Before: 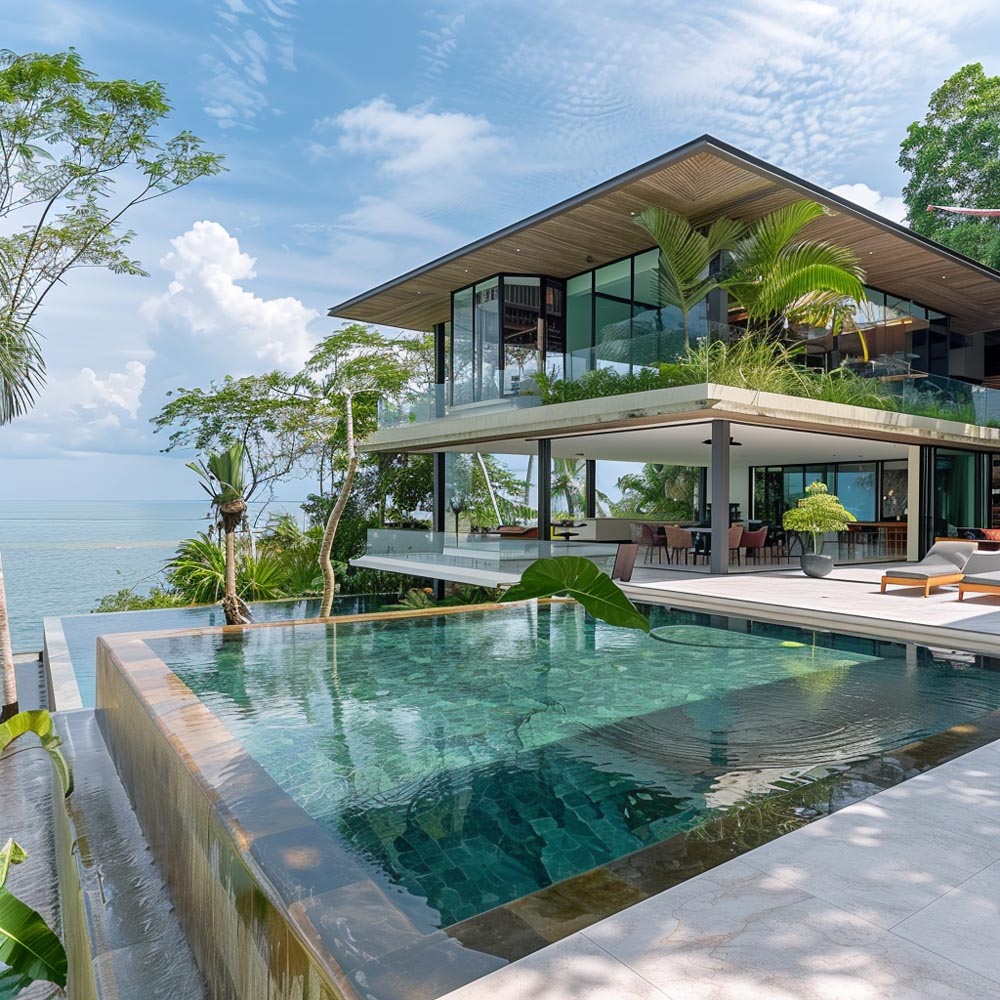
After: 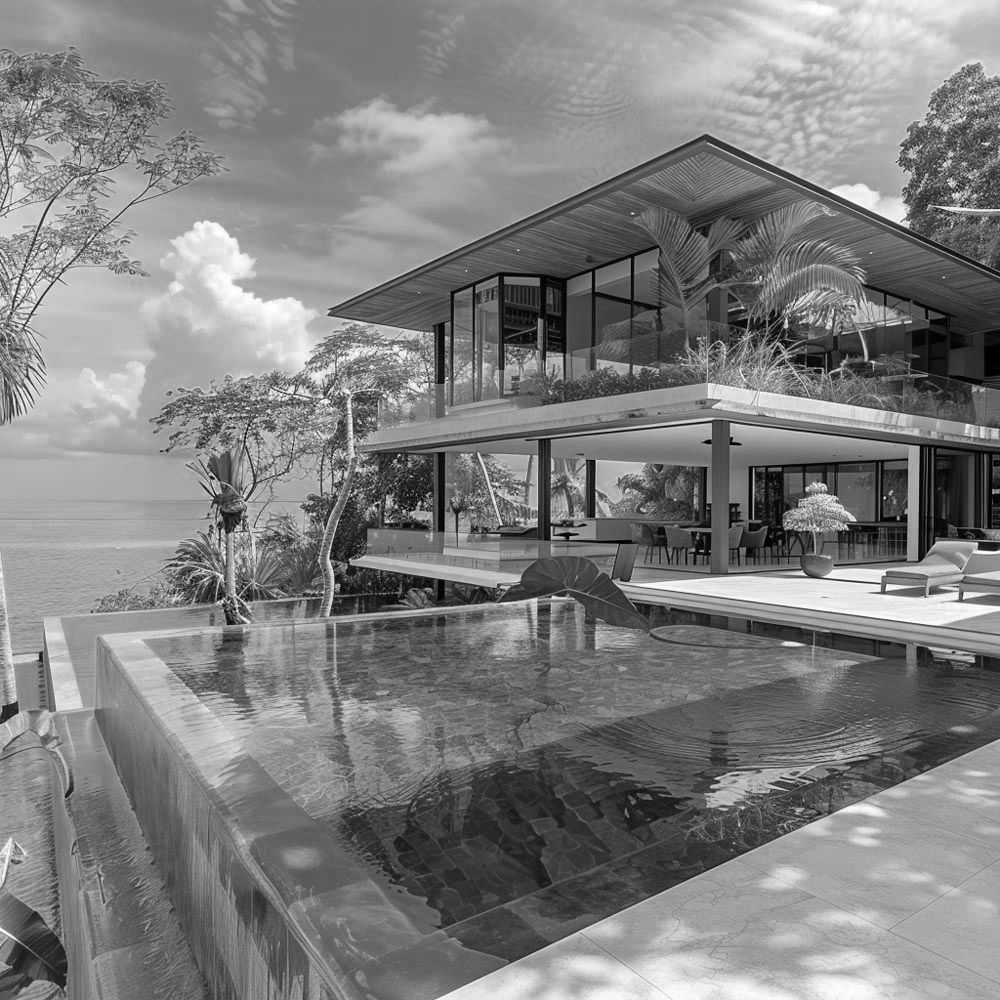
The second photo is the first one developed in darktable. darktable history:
monochrome: a 16.01, b -2.65, highlights 0.52
color zones: curves: ch0 [(0.002, 0.593) (0.143, 0.417) (0.285, 0.541) (0.455, 0.289) (0.608, 0.327) (0.727, 0.283) (0.869, 0.571) (1, 0.603)]; ch1 [(0, 0) (0.143, 0) (0.286, 0) (0.429, 0) (0.571, 0) (0.714, 0) (0.857, 0)]
